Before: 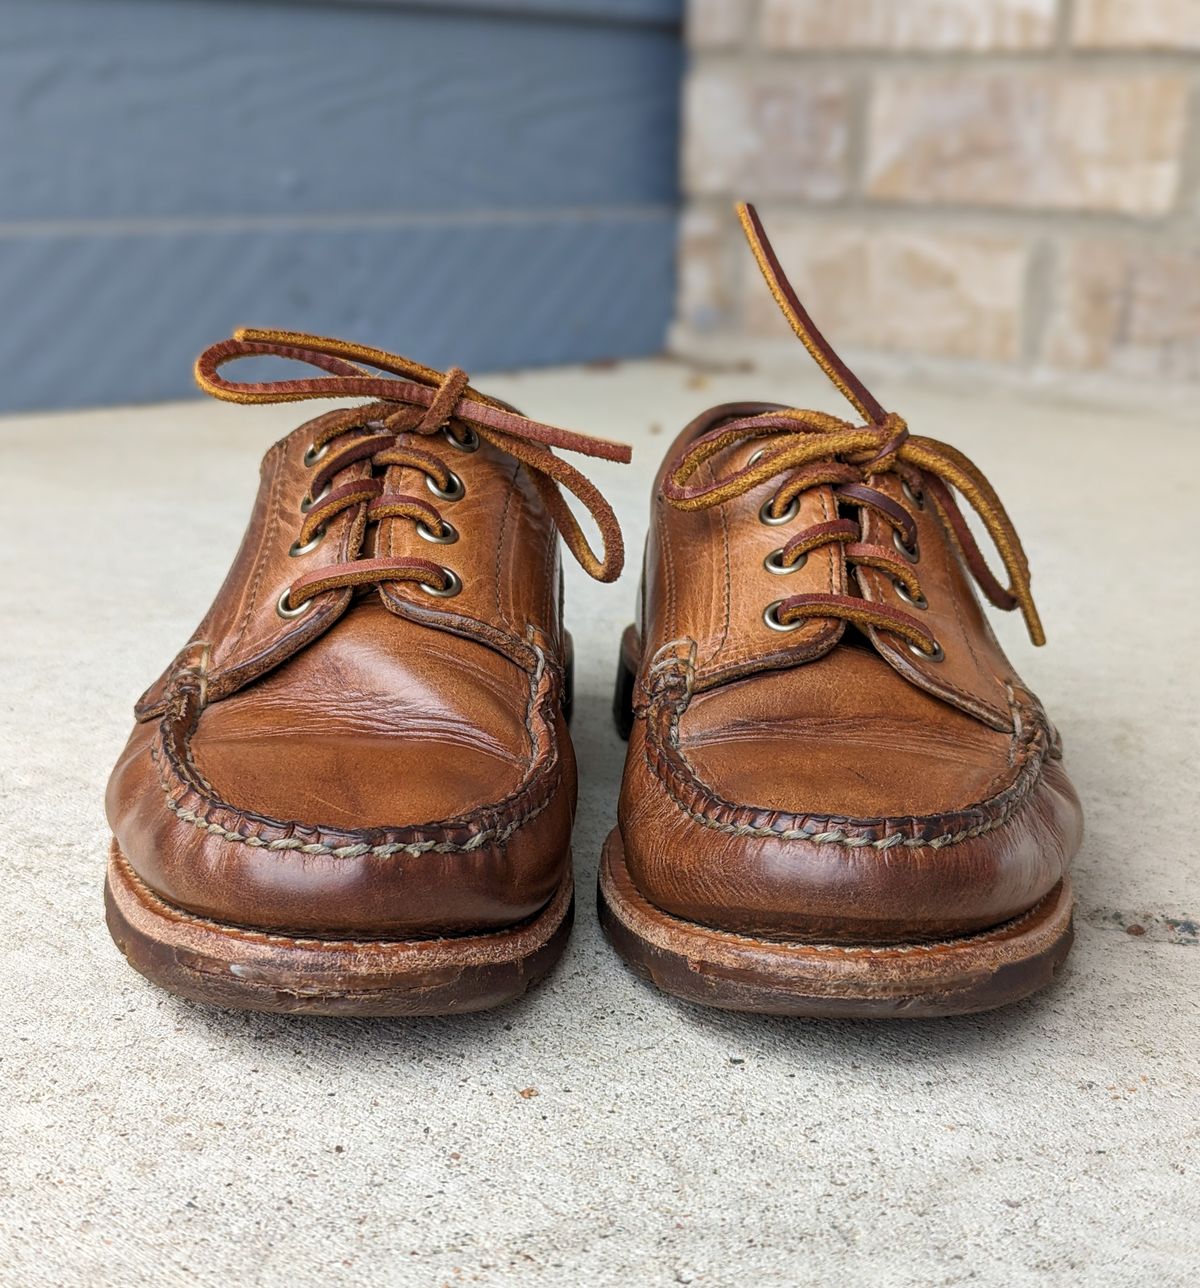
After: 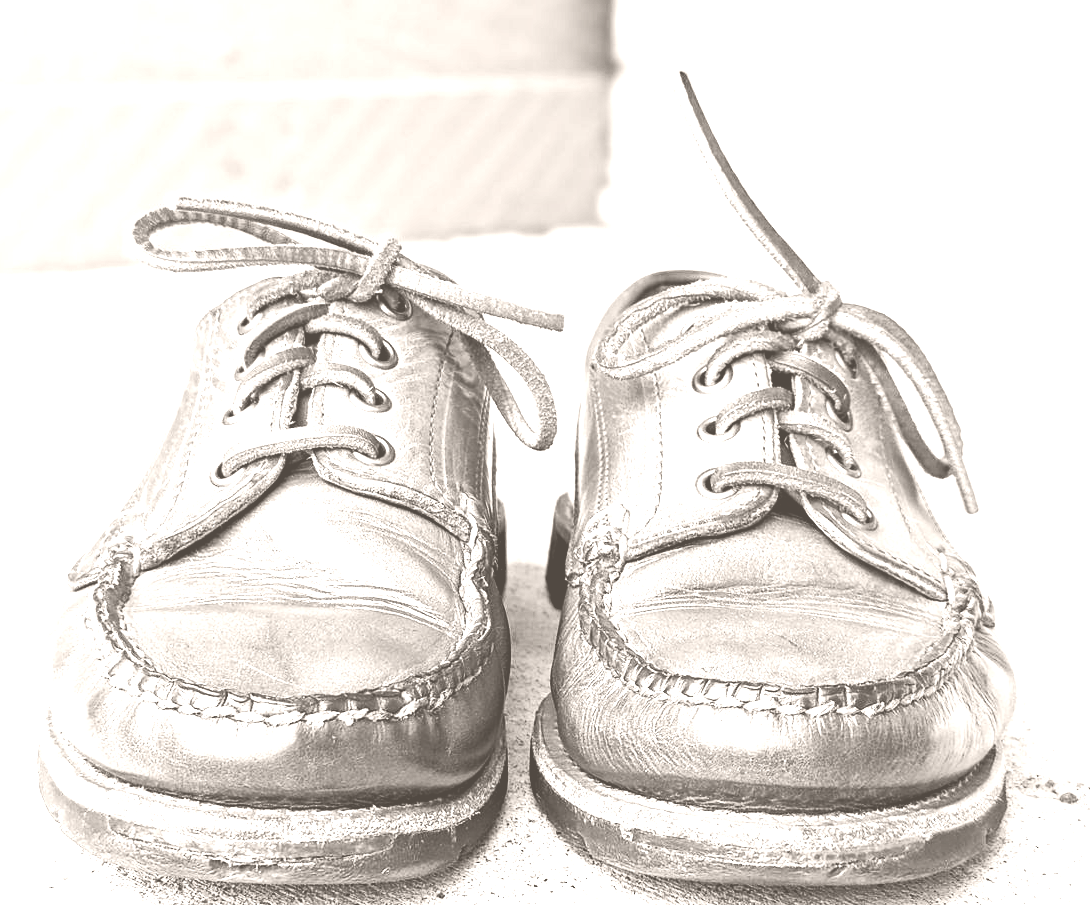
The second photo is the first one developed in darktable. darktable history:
colorize: hue 34.49°, saturation 35.33%, source mix 100%, lightness 55%, version 1
haze removal: strength 0.29, distance 0.25, compatibility mode true, adaptive false
crop: left 5.596%, top 10.314%, right 3.534%, bottom 19.395%
base curve: curves: ch0 [(0, 0) (0.036, 0.037) (0.121, 0.228) (0.46, 0.76) (0.859, 0.983) (1, 1)], preserve colors none
velvia: on, module defaults
exposure: black level correction 0.001, exposure 0.5 EV, compensate exposure bias true, compensate highlight preservation false
